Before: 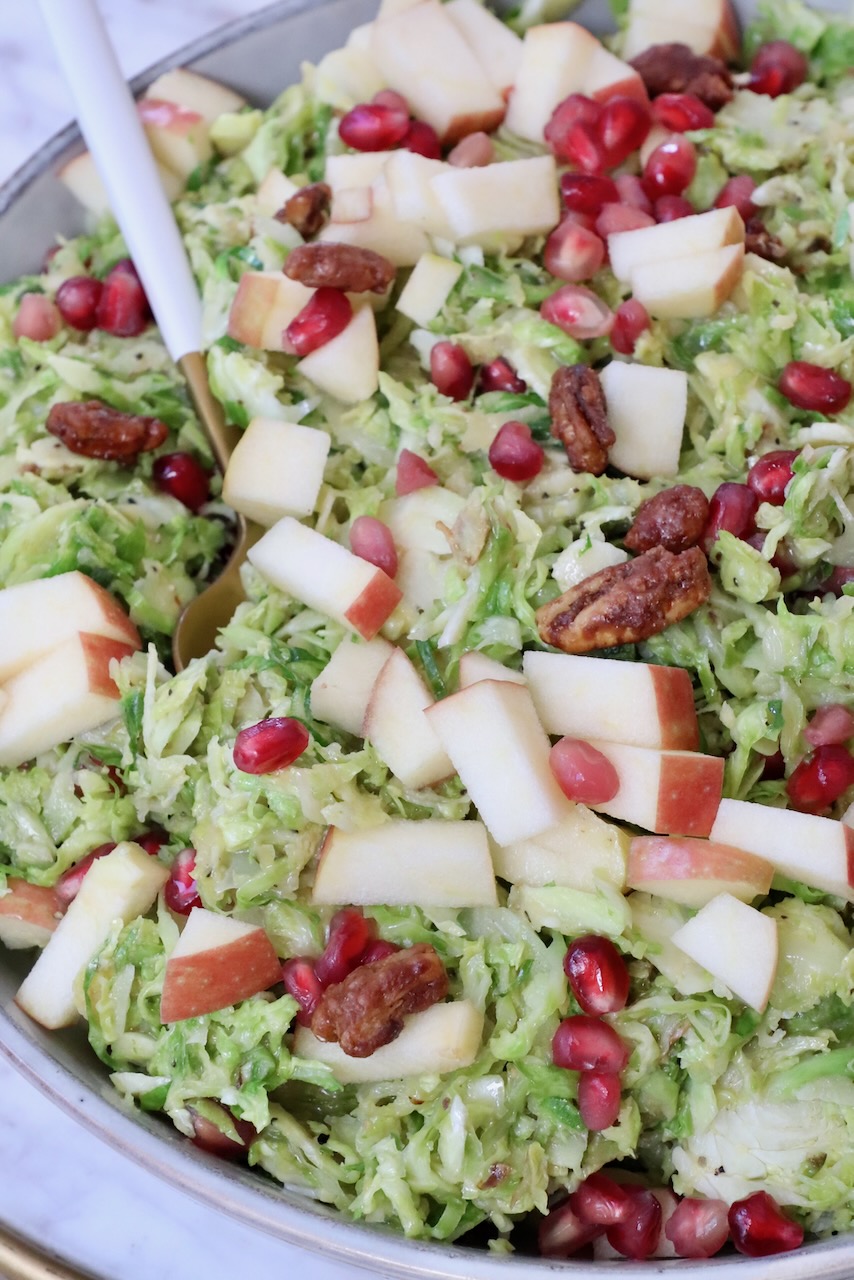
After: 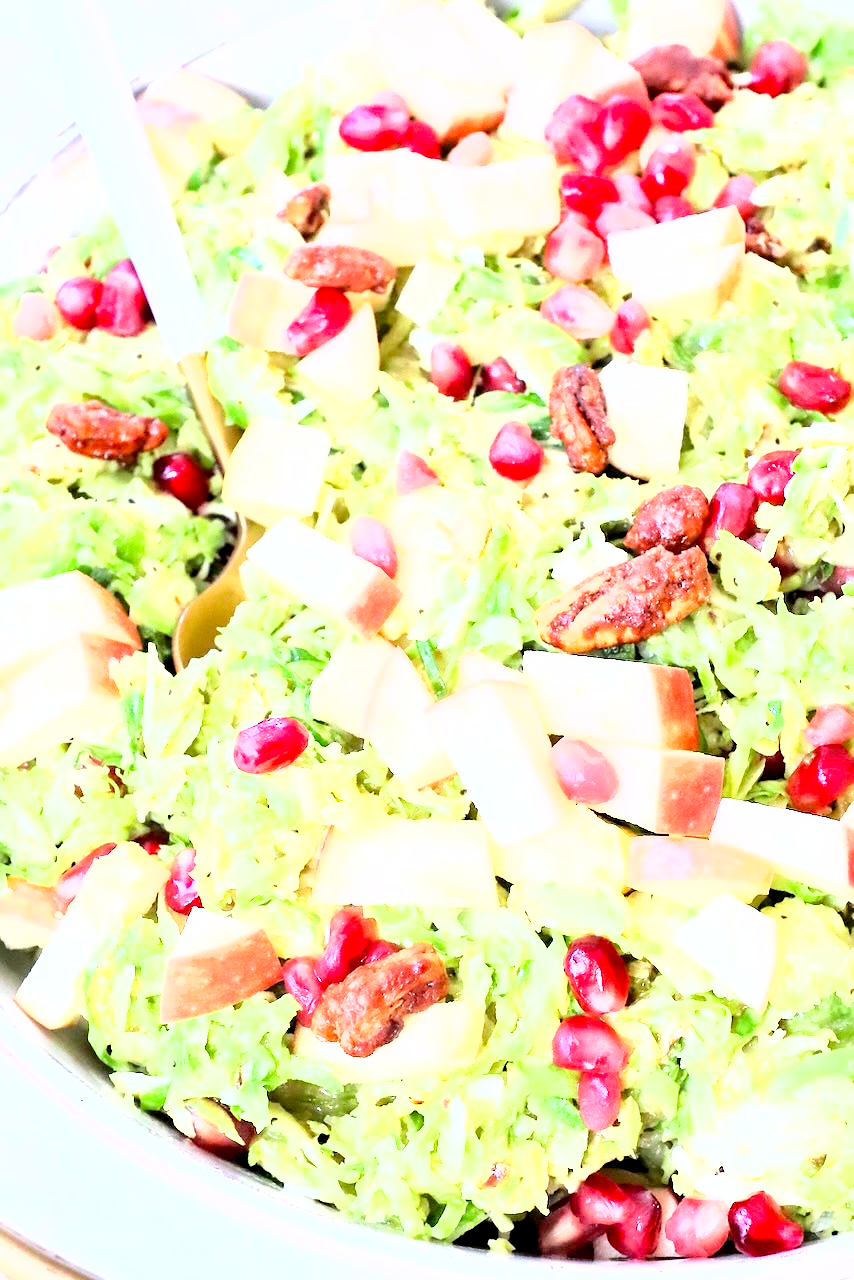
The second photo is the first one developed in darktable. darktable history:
shadows and highlights: shadows 25.57, highlights -25.16
exposure: exposure 2.231 EV, compensate highlight preservation false
base curve: curves: ch0 [(0, 0) (0.036, 0.025) (0.121, 0.166) (0.206, 0.329) (0.605, 0.79) (1, 1)]
sharpen: radius 1.024, threshold 0.938
